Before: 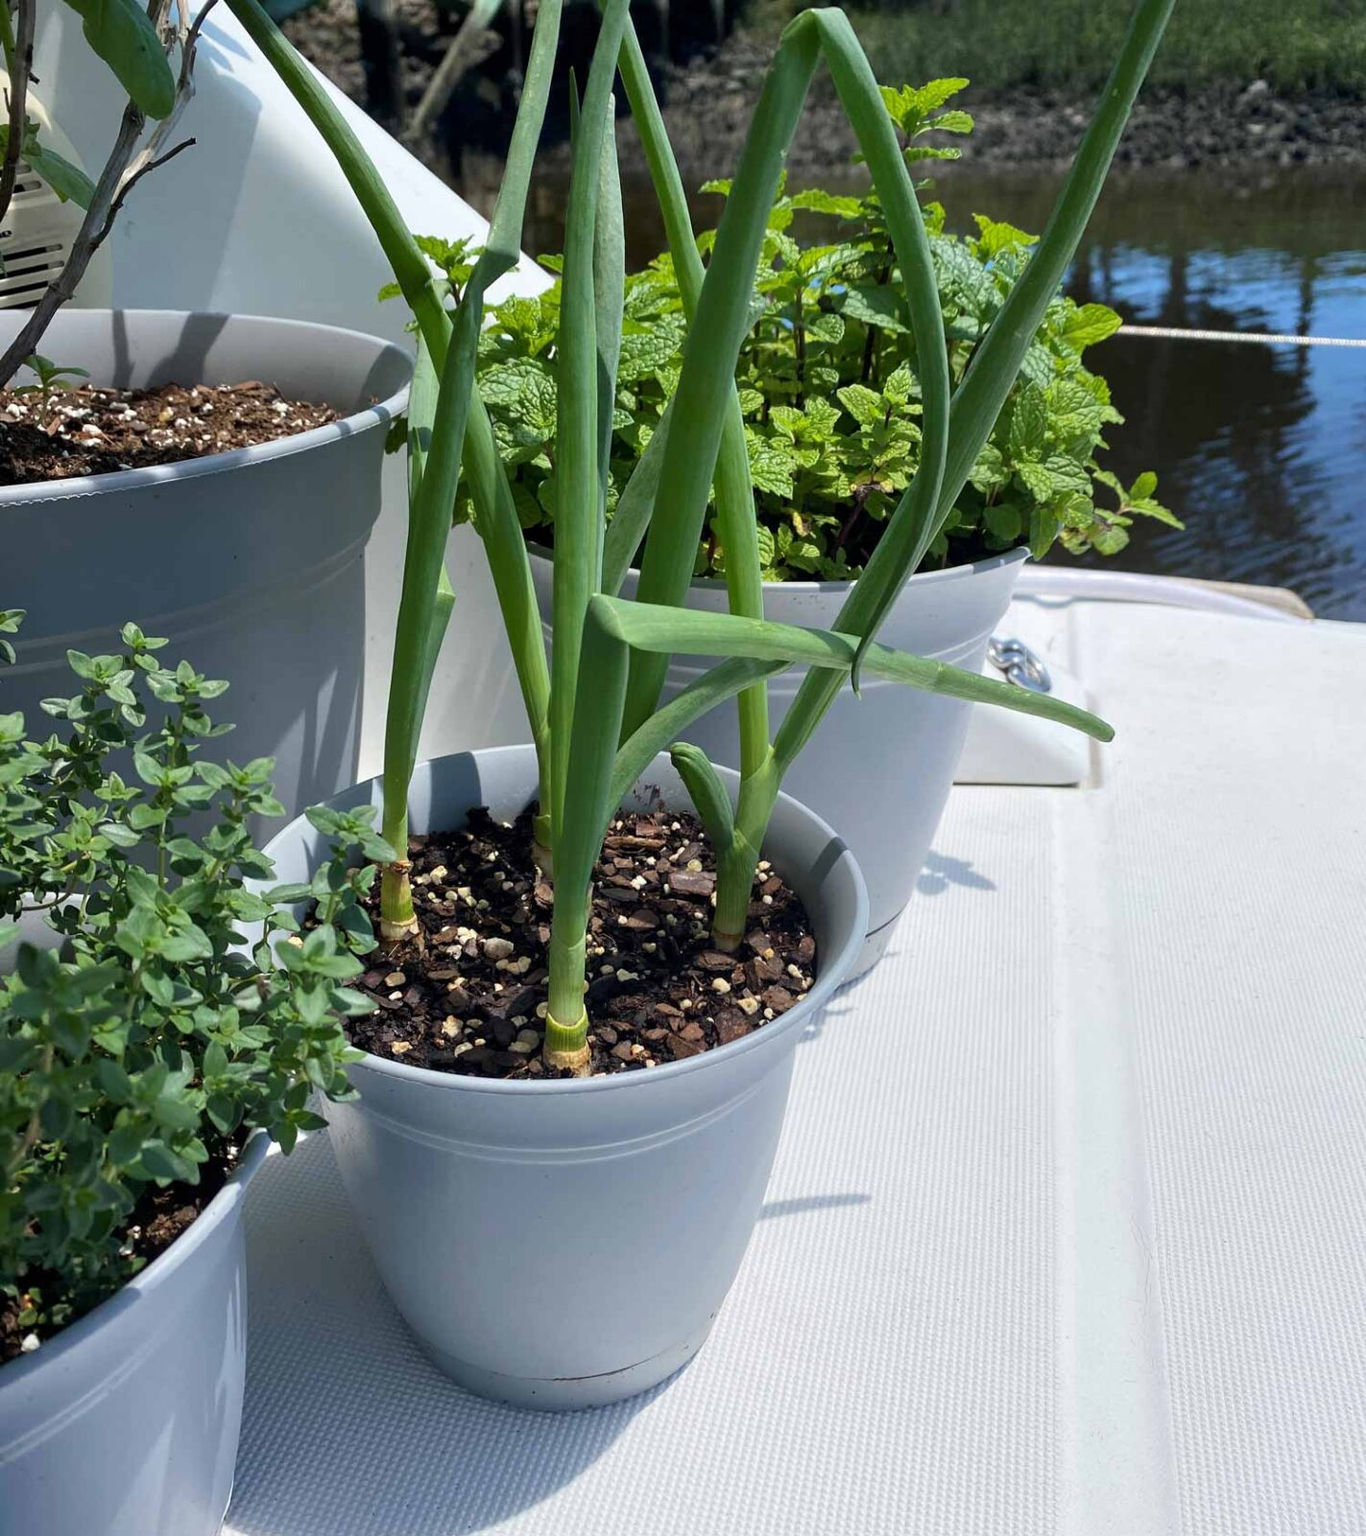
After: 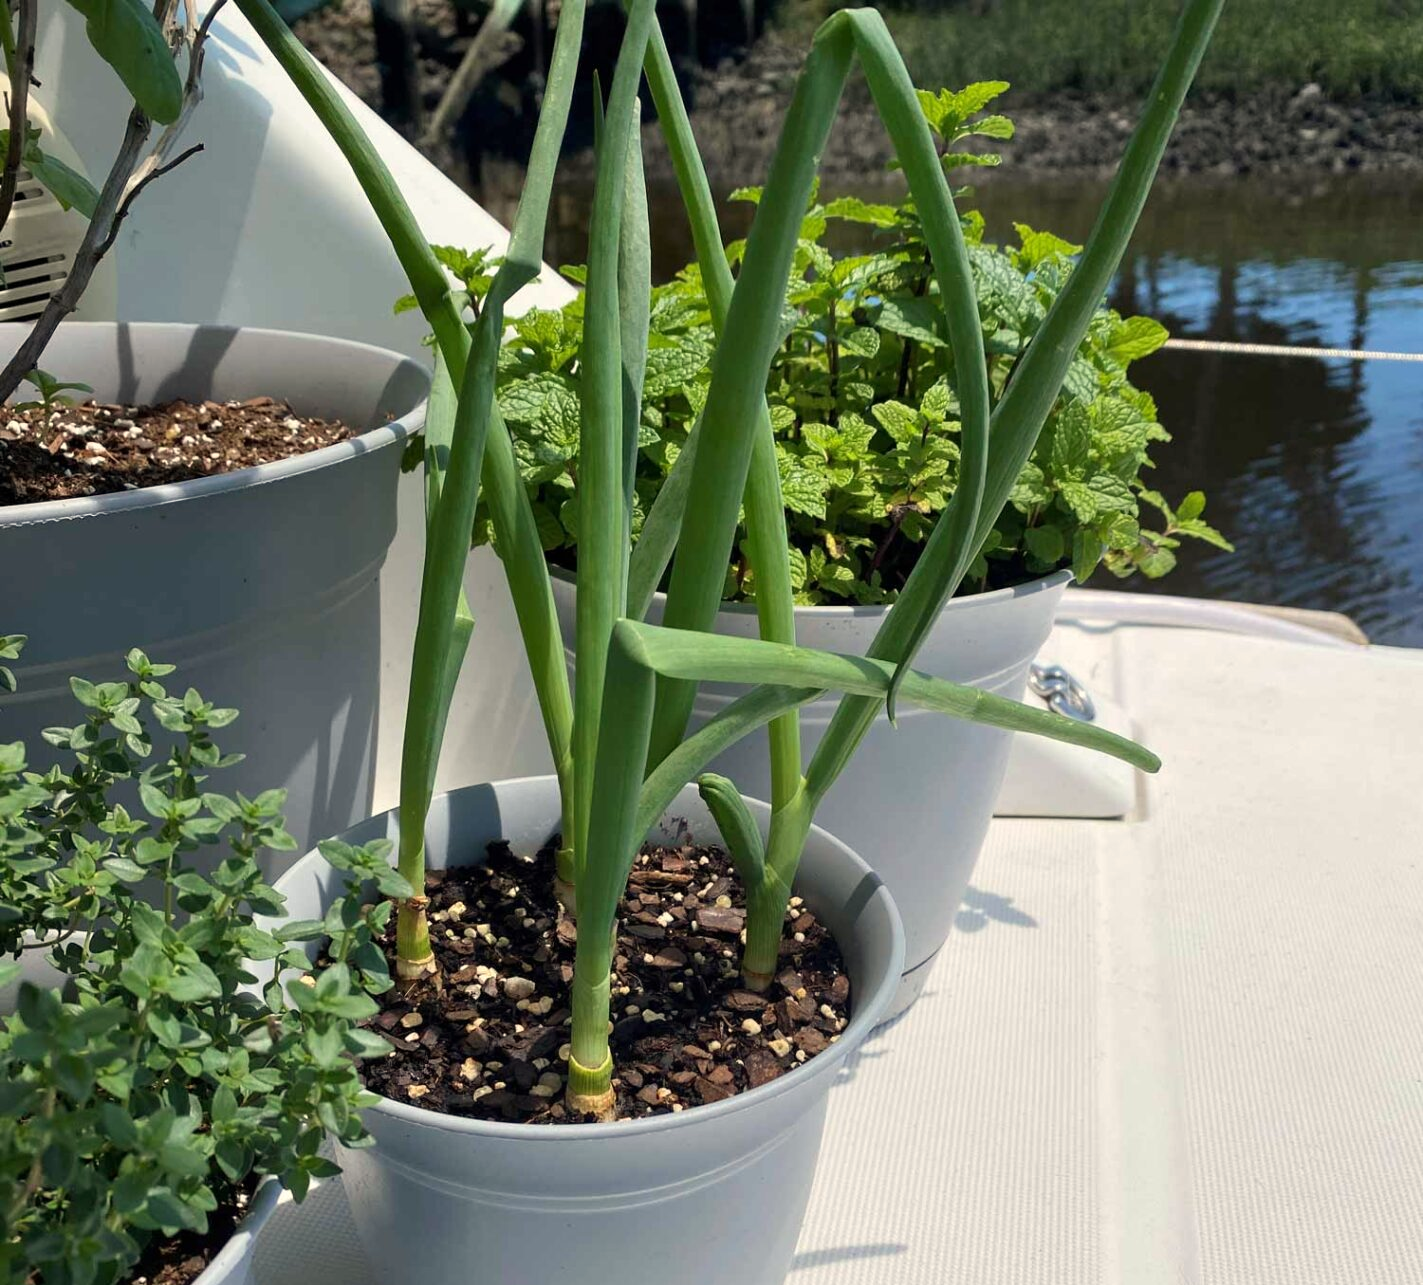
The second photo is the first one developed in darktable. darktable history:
crop: bottom 19.644%
white balance: red 1.045, blue 0.932
